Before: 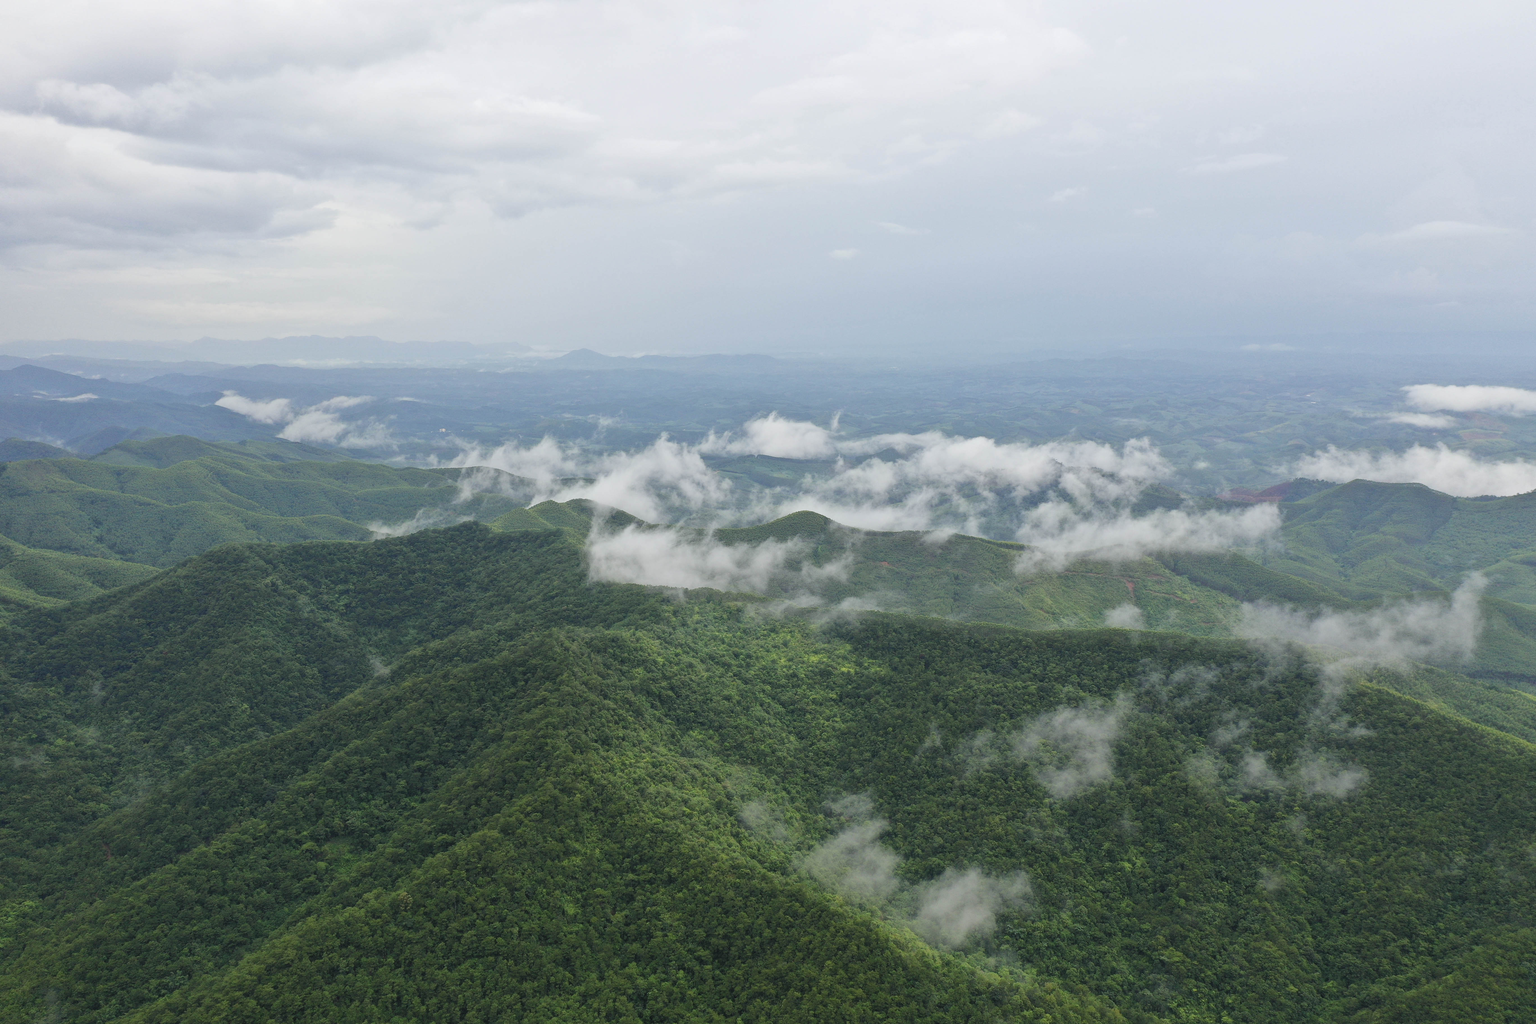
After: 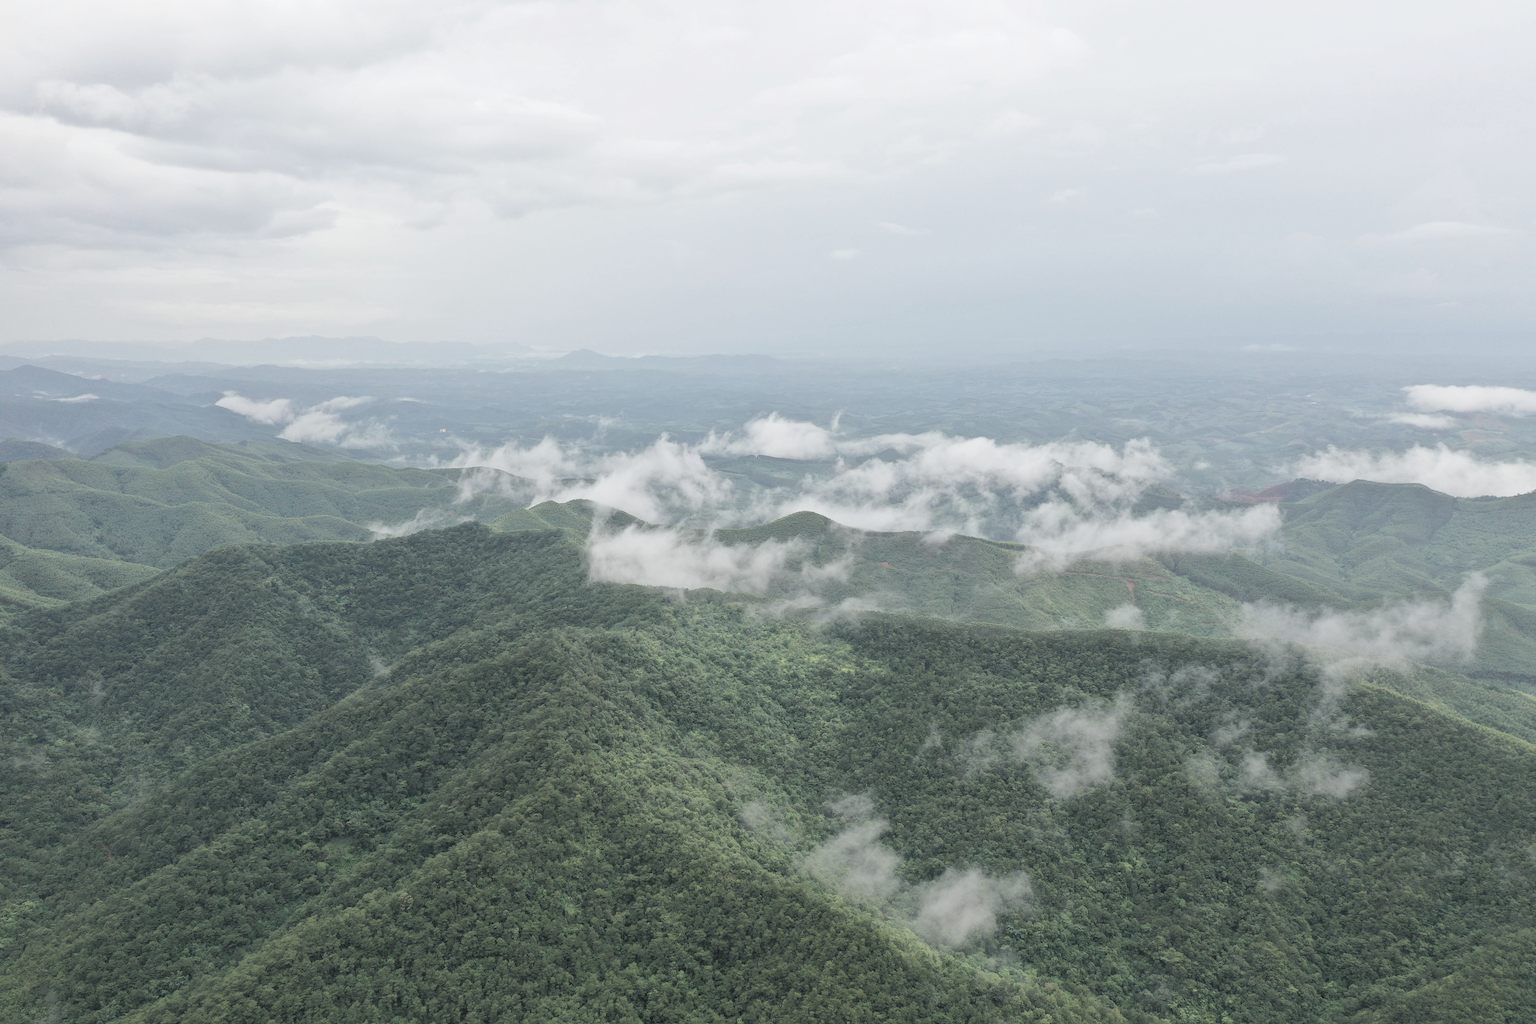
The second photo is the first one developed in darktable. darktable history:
contrast brightness saturation: brightness 0.183, saturation -0.503
